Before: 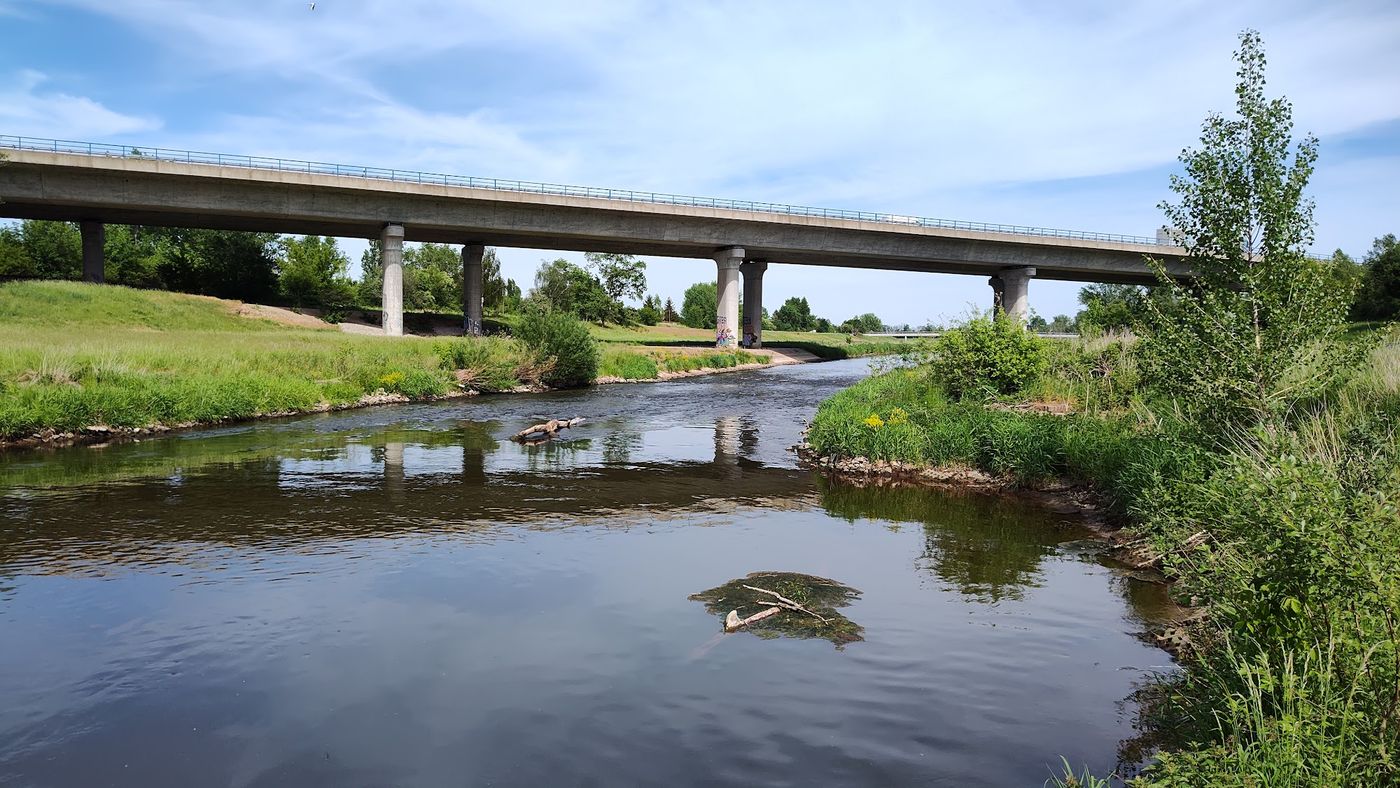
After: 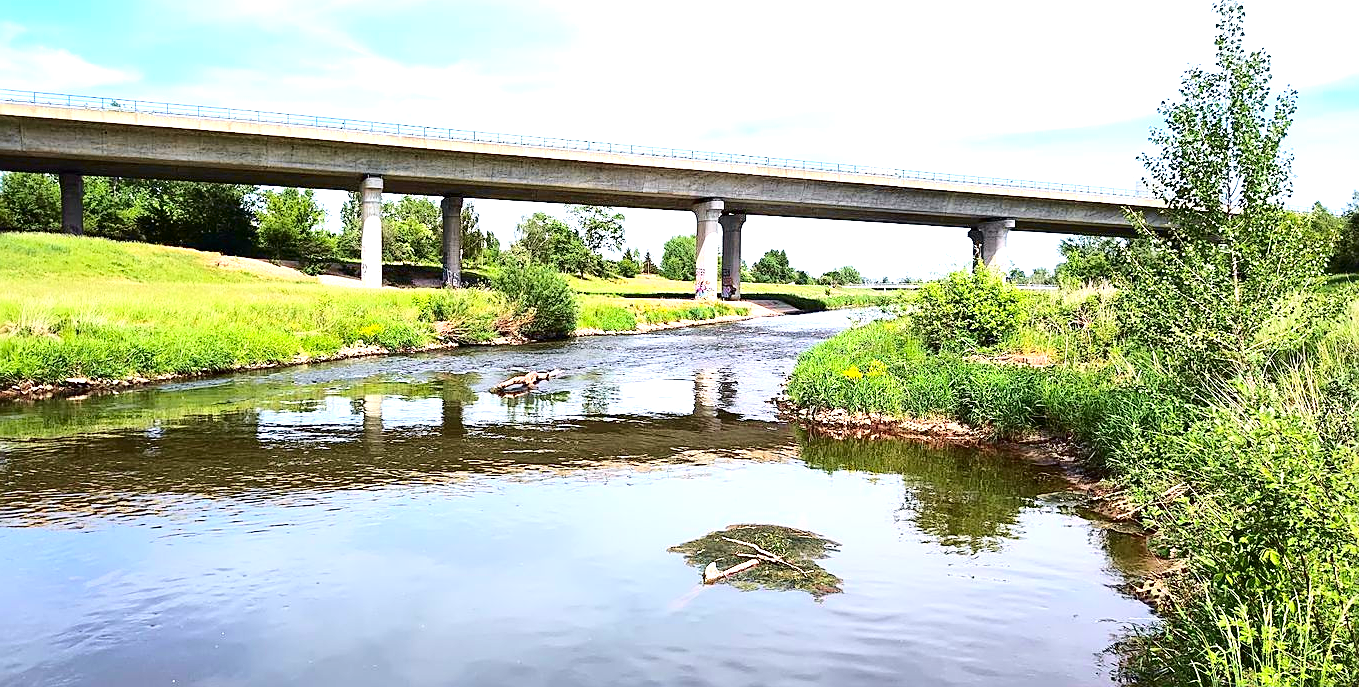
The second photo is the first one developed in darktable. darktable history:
sharpen: on, module defaults
exposure: black level correction 0, exposure 1.5 EV, compensate highlight preservation false
contrast brightness saturation: contrast 0.08, saturation 0.02
white balance: red 1.004, blue 1.024
crop: left 1.507%, top 6.147%, right 1.379%, bottom 6.637%
tone curve: curves: ch0 [(0, 0) (0.058, 0.027) (0.214, 0.183) (0.295, 0.288) (0.48, 0.541) (0.658, 0.703) (0.741, 0.775) (0.844, 0.866) (0.986, 0.957)]; ch1 [(0, 0) (0.172, 0.123) (0.312, 0.296) (0.437, 0.429) (0.471, 0.469) (0.502, 0.5) (0.513, 0.515) (0.572, 0.603) (0.617, 0.653) (0.68, 0.724) (0.889, 0.924) (1, 1)]; ch2 [(0, 0) (0.411, 0.424) (0.489, 0.49) (0.502, 0.5) (0.512, 0.524) (0.549, 0.578) (0.604, 0.628) (0.709, 0.748) (1, 1)], color space Lab, independent channels, preserve colors none
